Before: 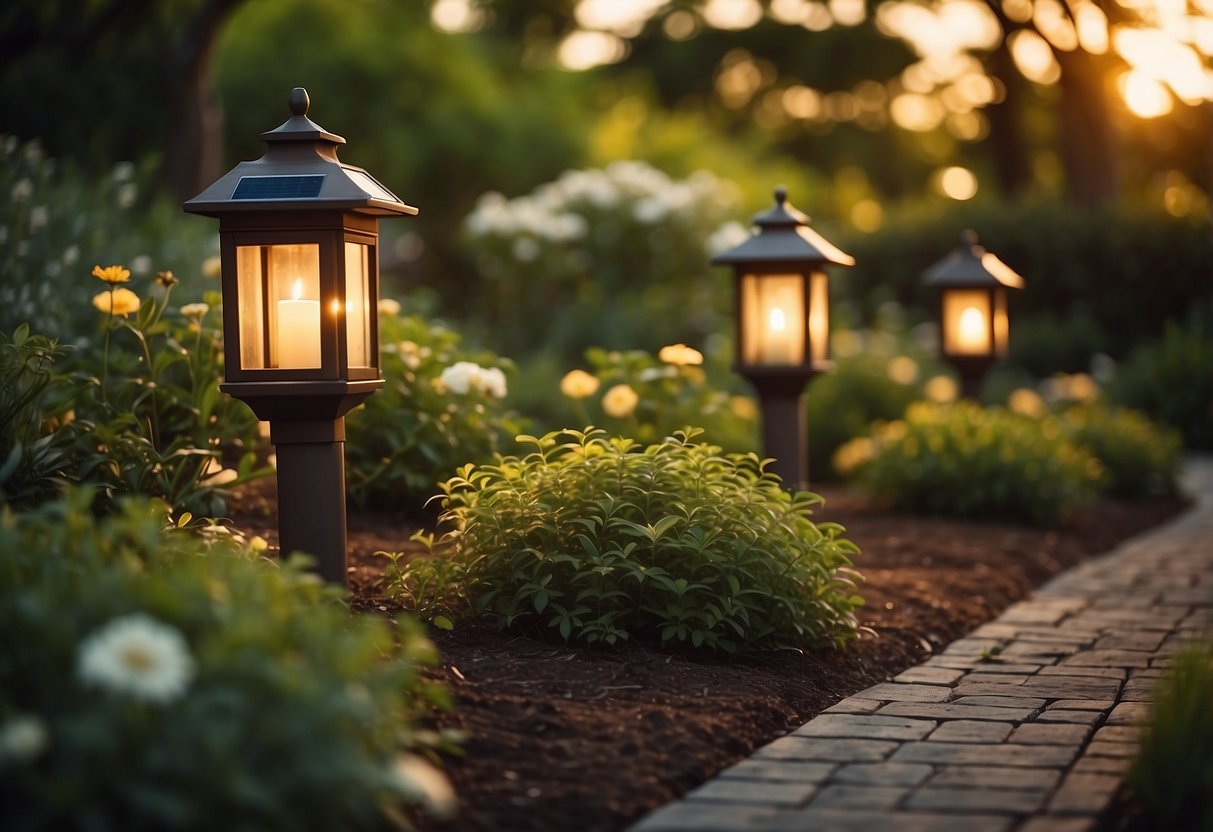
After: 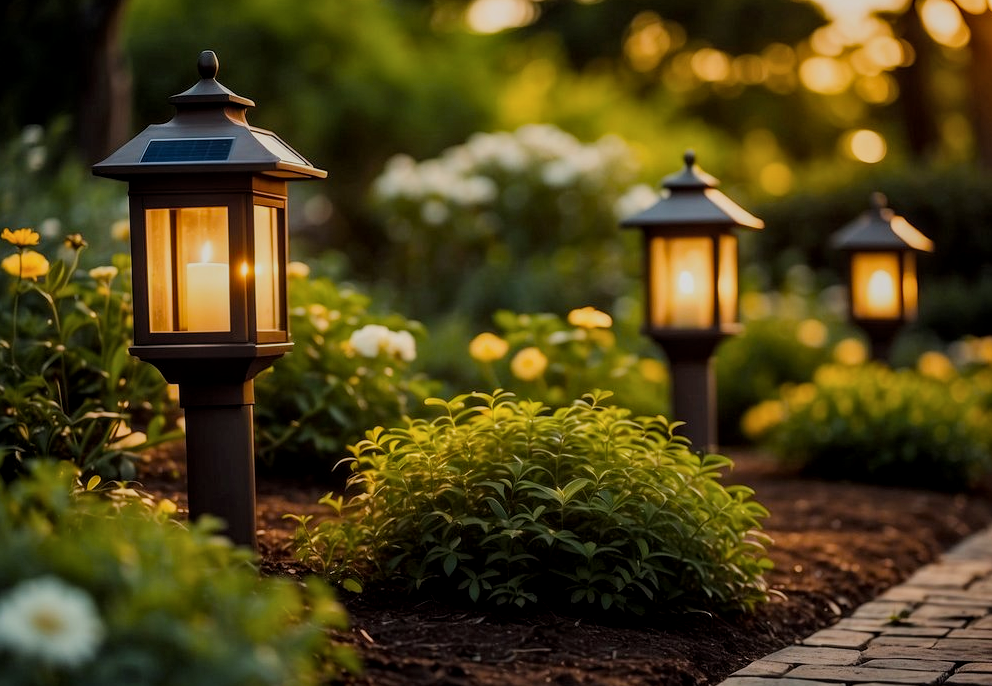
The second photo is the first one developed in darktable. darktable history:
local contrast: on, module defaults
color balance rgb: perceptual saturation grading › global saturation 25.754%
filmic rgb: black relative exposure -7.65 EV, white relative exposure 4.56 EV, hardness 3.61, iterations of high-quality reconstruction 0
crop and rotate: left 7.54%, top 4.468%, right 10.606%, bottom 13.045%
